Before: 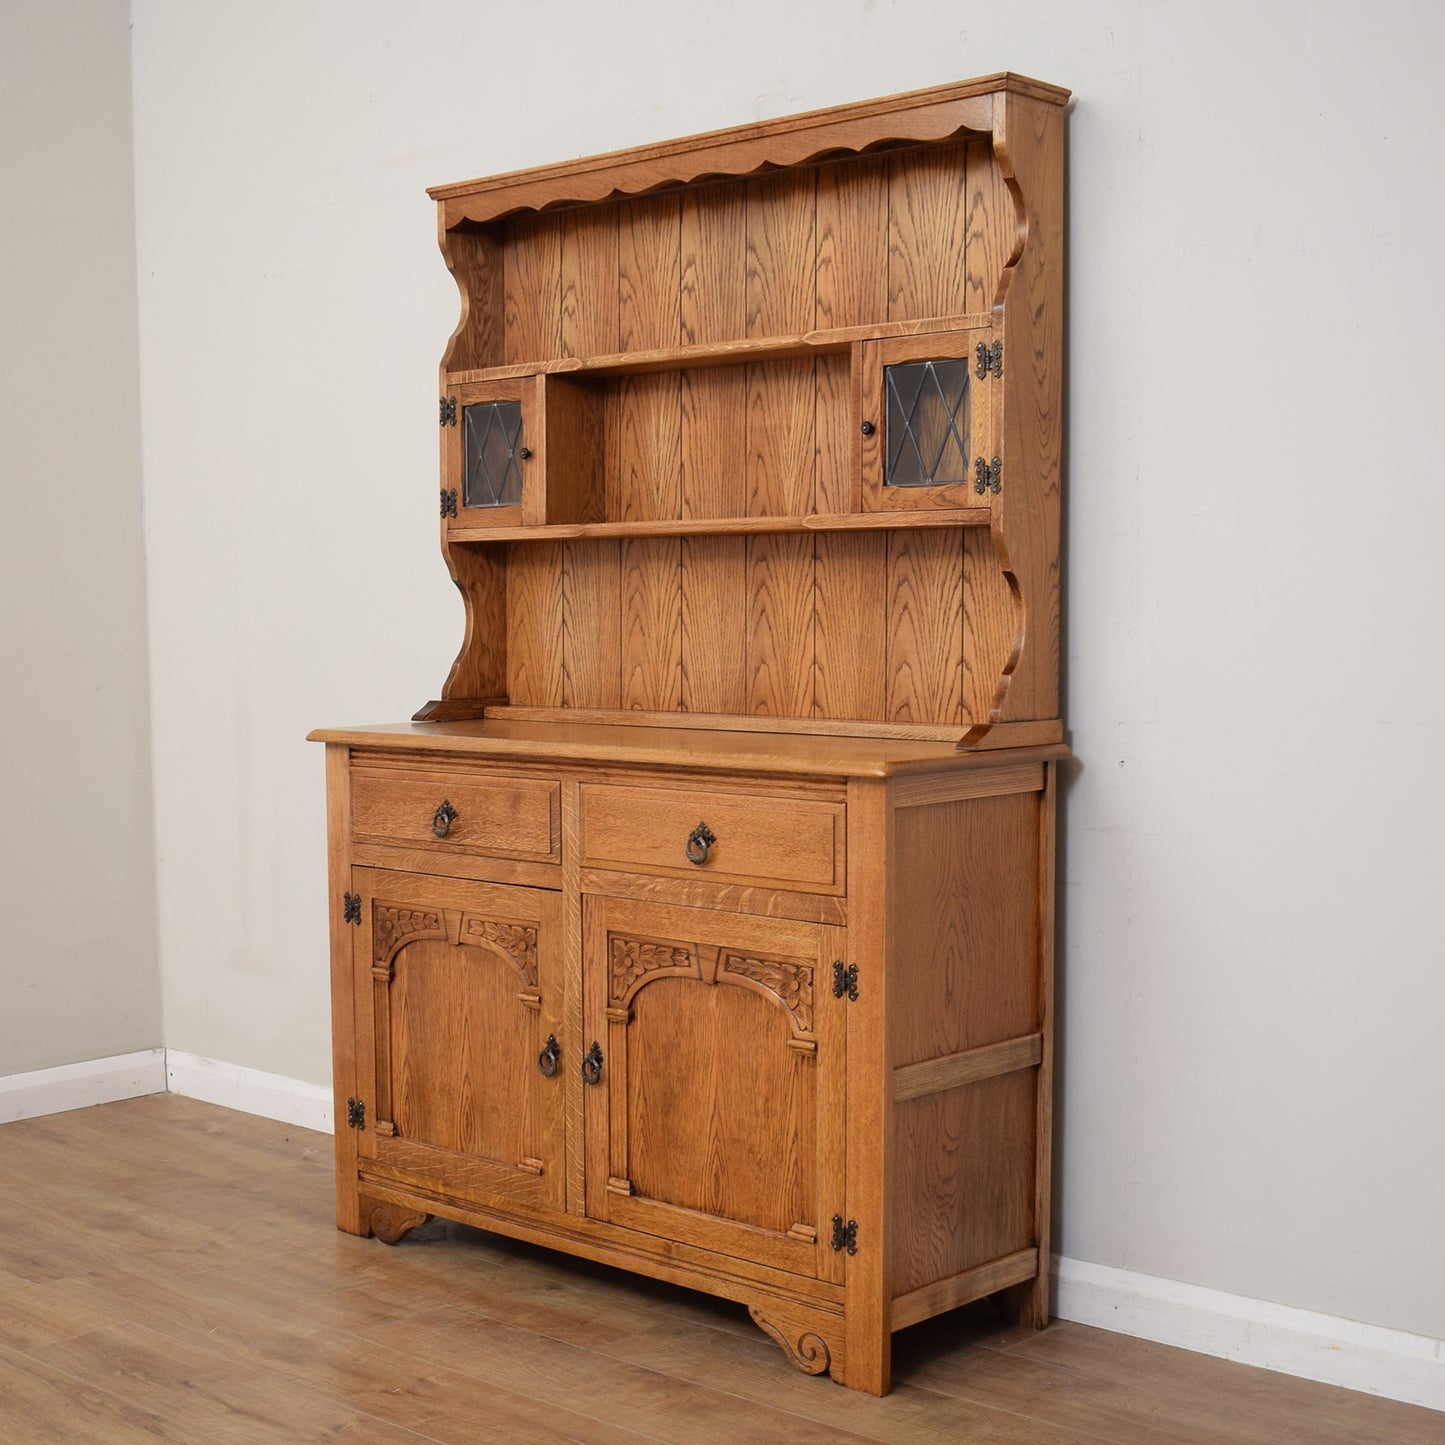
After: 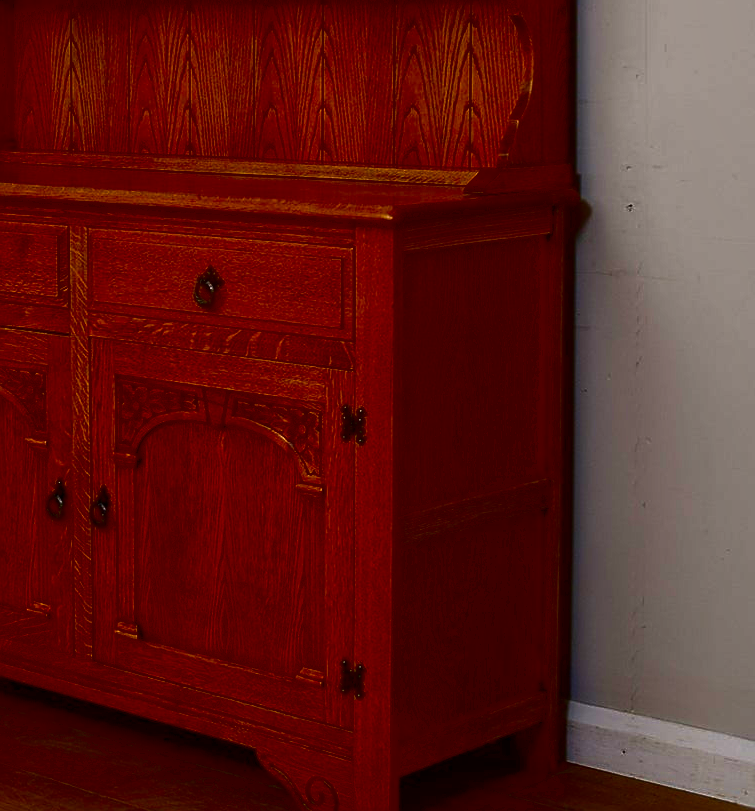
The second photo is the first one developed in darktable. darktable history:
crop: left 34.059%, top 38.484%, right 13.685%, bottom 5.372%
velvia: on, module defaults
sharpen: on, module defaults
contrast brightness saturation: brightness -0.996, saturation 0.985
local contrast: detail 110%
